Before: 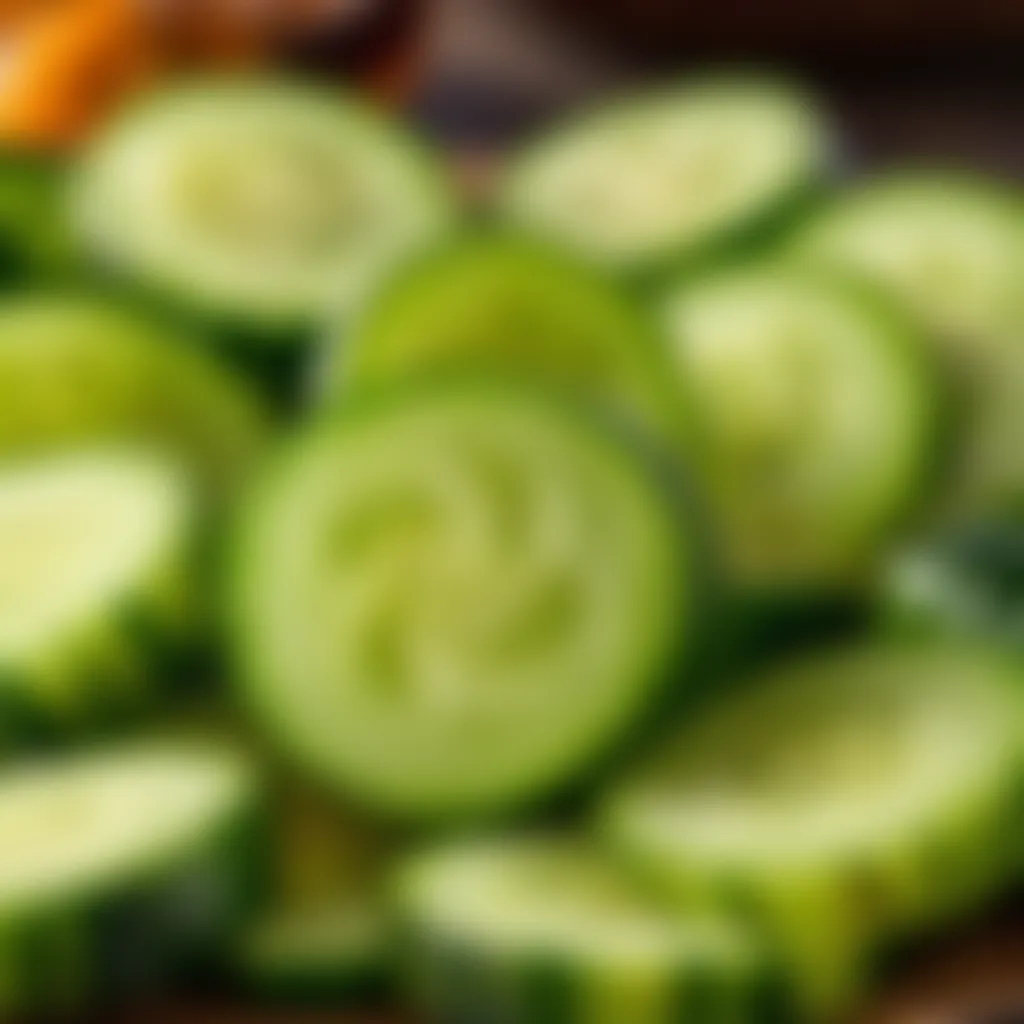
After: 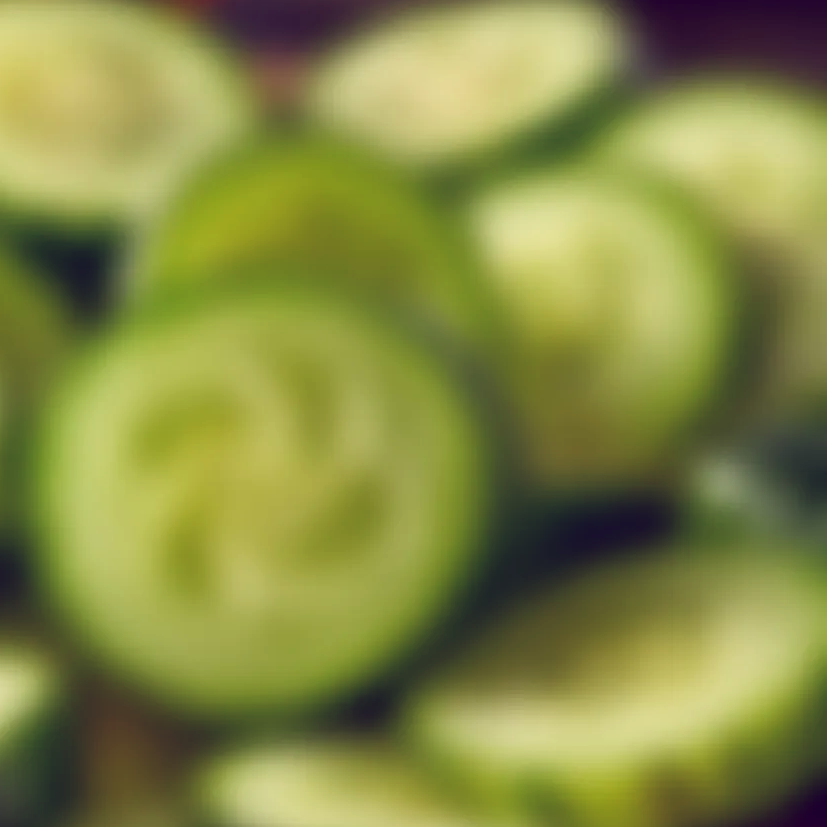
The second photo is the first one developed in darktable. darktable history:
crop: left 19.159%, top 9.58%, bottom 9.58%
tone curve: curves: ch0 [(0, 0.081) (0.483, 0.453) (0.881, 0.992)]
filmic rgb: black relative exposure -7.65 EV, white relative exposure 4.56 EV, hardness 3.61
color balance: lift [1.001, 0.997, 0.99, 1.01], gamma [1.007, 1, 0.975, 1.025], gain [1, 1.065, 1.052, 0.935], contrast 13.25%
